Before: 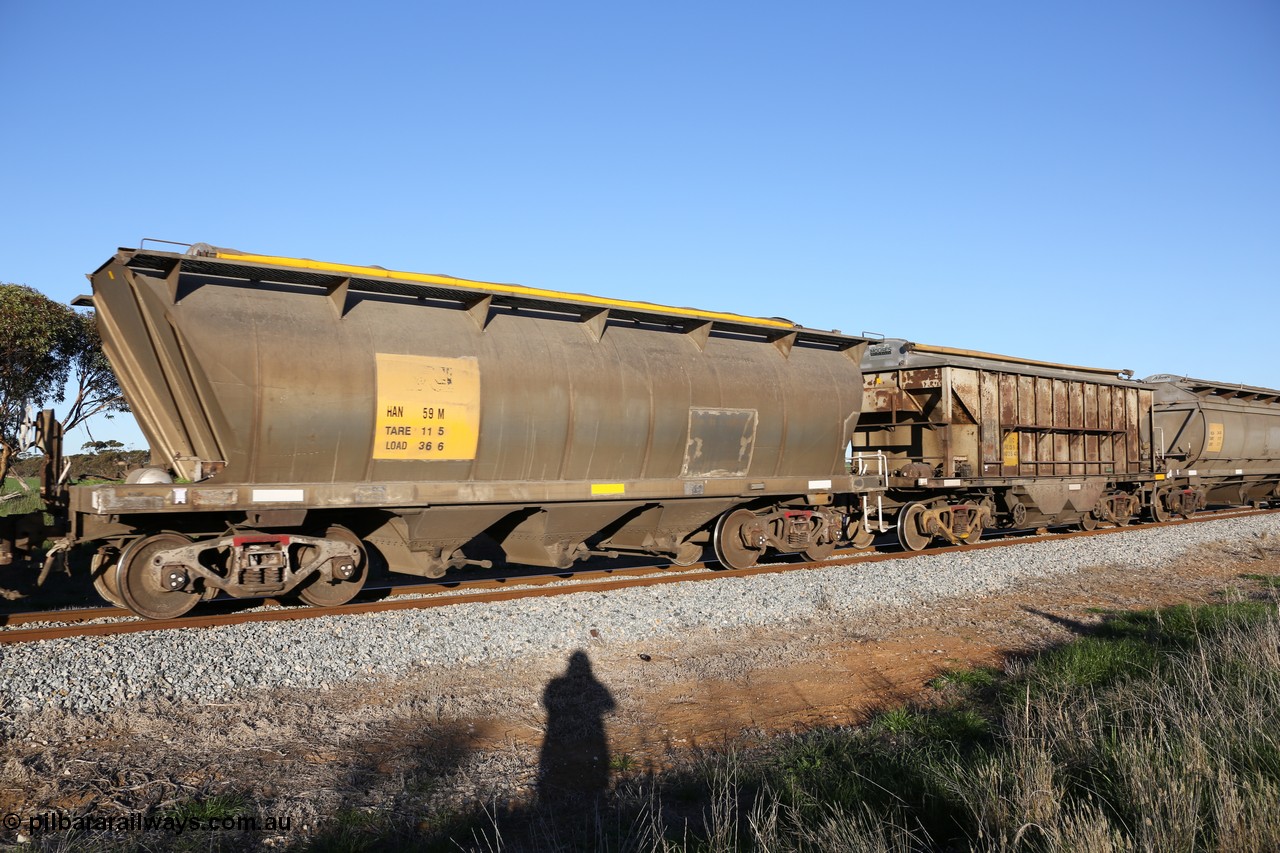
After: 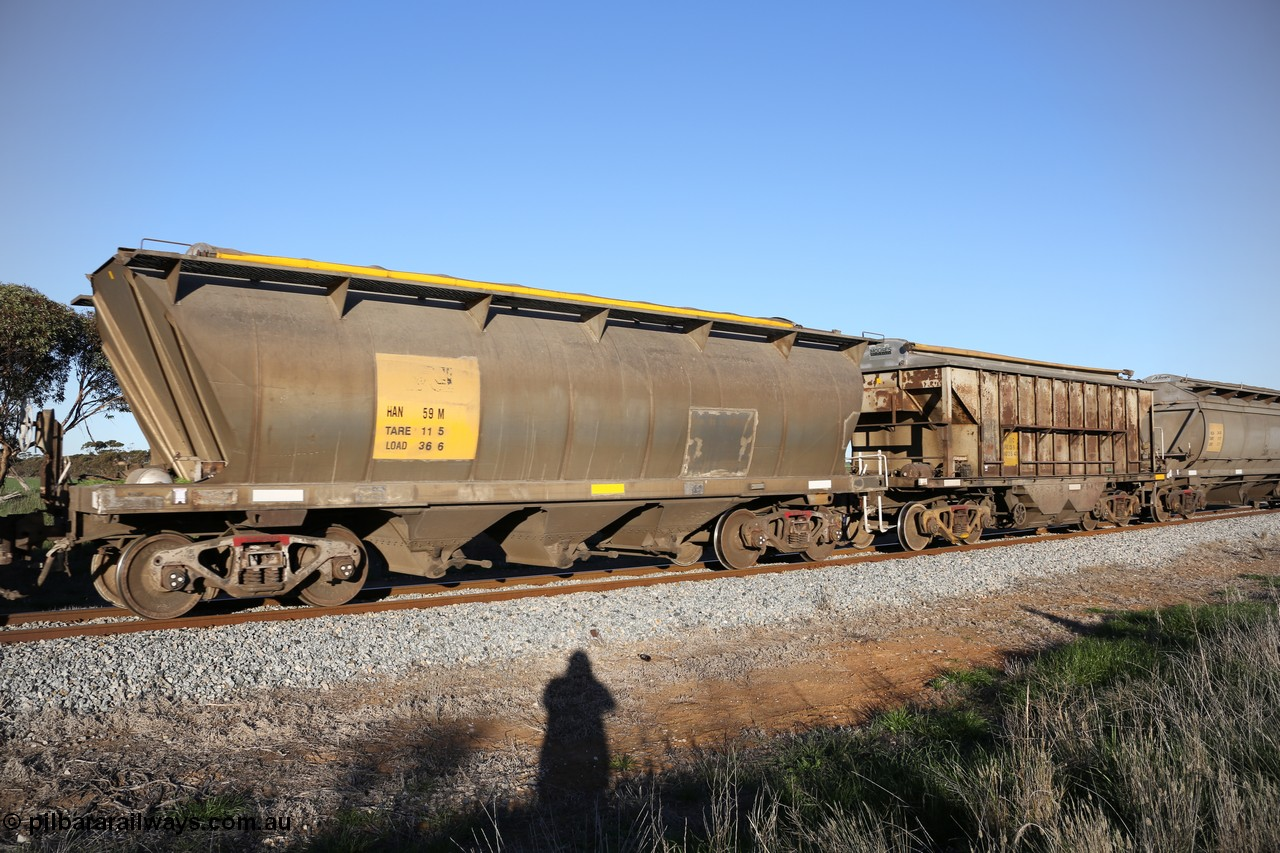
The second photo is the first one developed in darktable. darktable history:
vignetting: fall-off radius 45.98%, brightness -0.293
